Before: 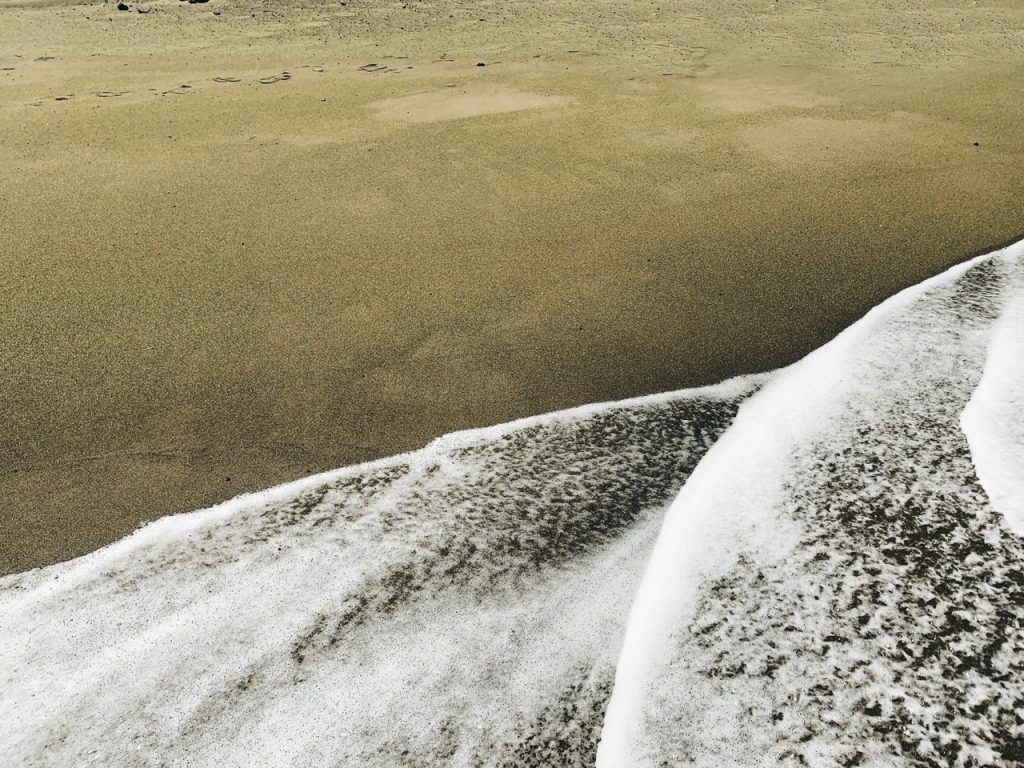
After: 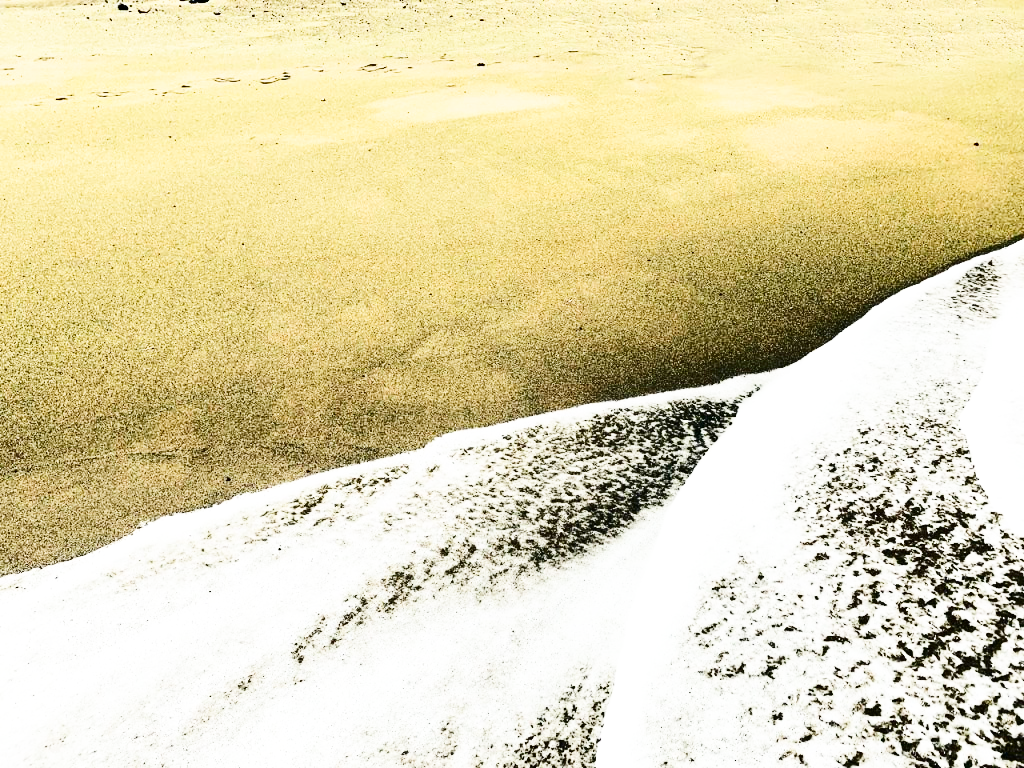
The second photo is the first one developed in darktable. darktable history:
contrast brightness saturation: contrast 0.32, brightness -0.08, saturation 0.17
base curve: curves: ch0 [(0, 0.003) (0.001, 0.002) (0.006, 0.004) (0.02, 0.022) (0.048, 0.086) (0.094, 0.234) (0.162, 0.431) (0.258, 0.629) (0.385, 0.8) (0.548, 0.918) (0.751, 0.988) (1, 1)], preserve colors none
